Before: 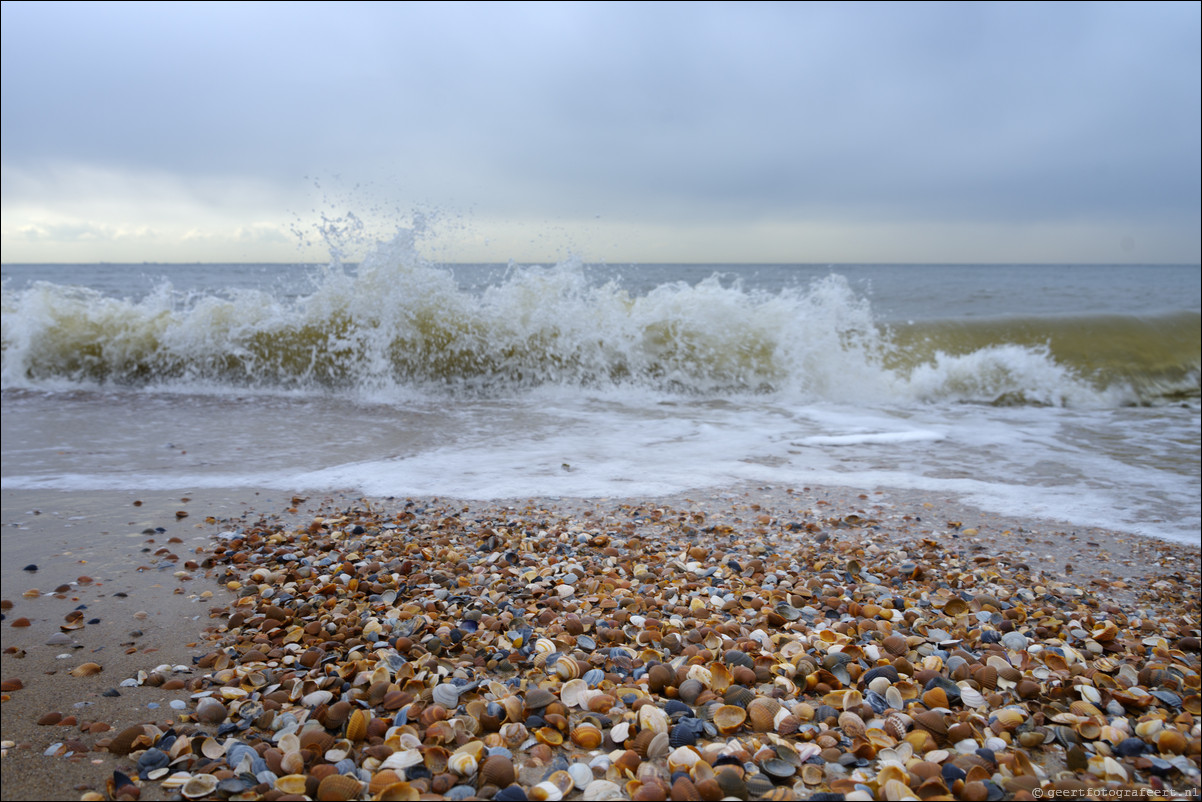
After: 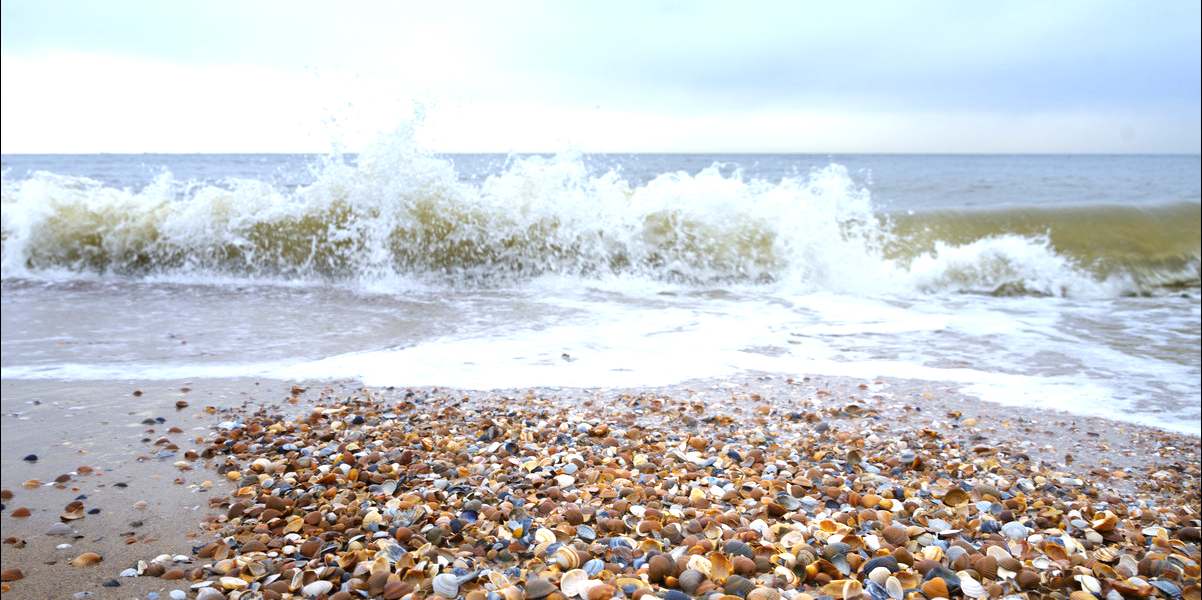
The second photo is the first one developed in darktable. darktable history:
exposure: exposure 1 EV, compensate highlight preservation false
crop: top 13.737%, bottom 11.339%
